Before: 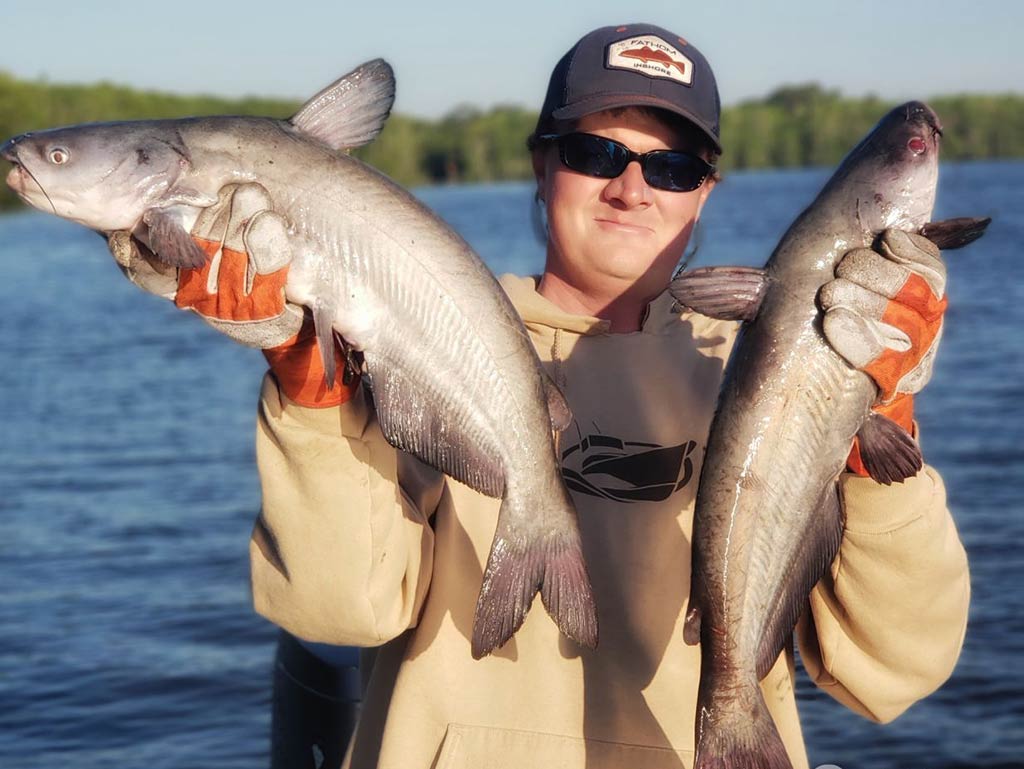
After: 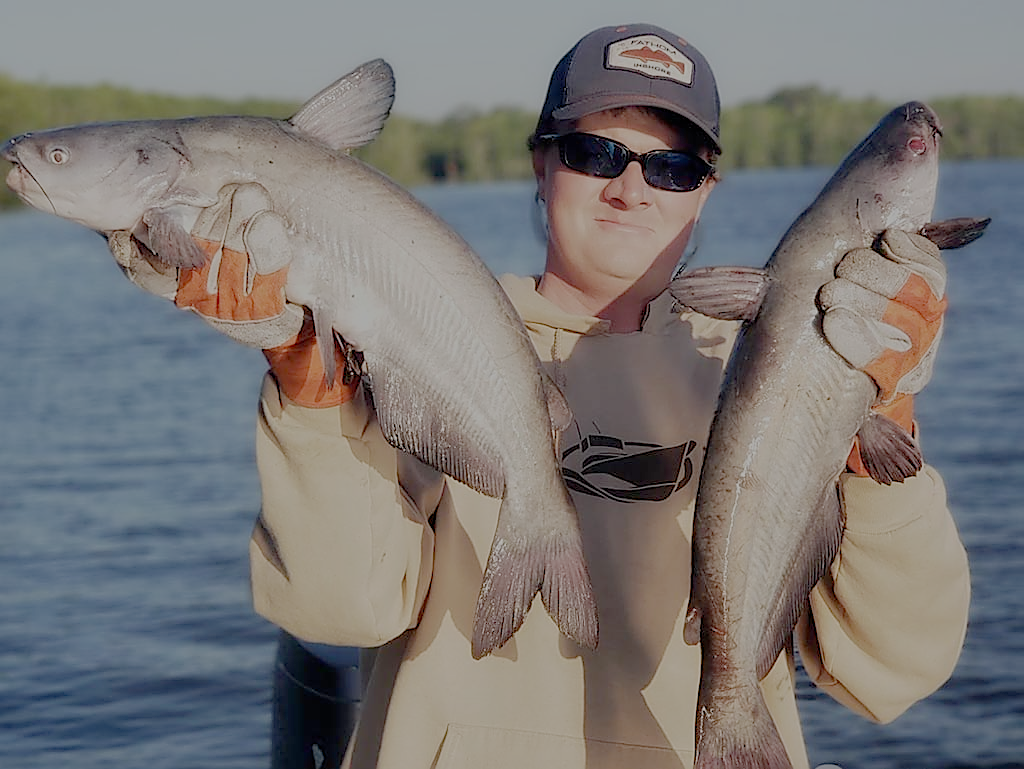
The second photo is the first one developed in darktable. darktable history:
filmic rgb: black relative exposure -8.01 EV, white relative exposure 8.04 EV, threshold 3.01 EV, target black luminance 0%, hardness 2.45, latitude 75.81%, contrast 0.558, shadows ↔ highlights balance 0.015%, add noise in highlights 0.001, preserve chrominance no, color science v3 (2019), use custom middle-gray values true, contrast in highlights soft, enable highlight reconstruction true
sharpen: radius 1.372, amount 1.252, threshold 0.84
